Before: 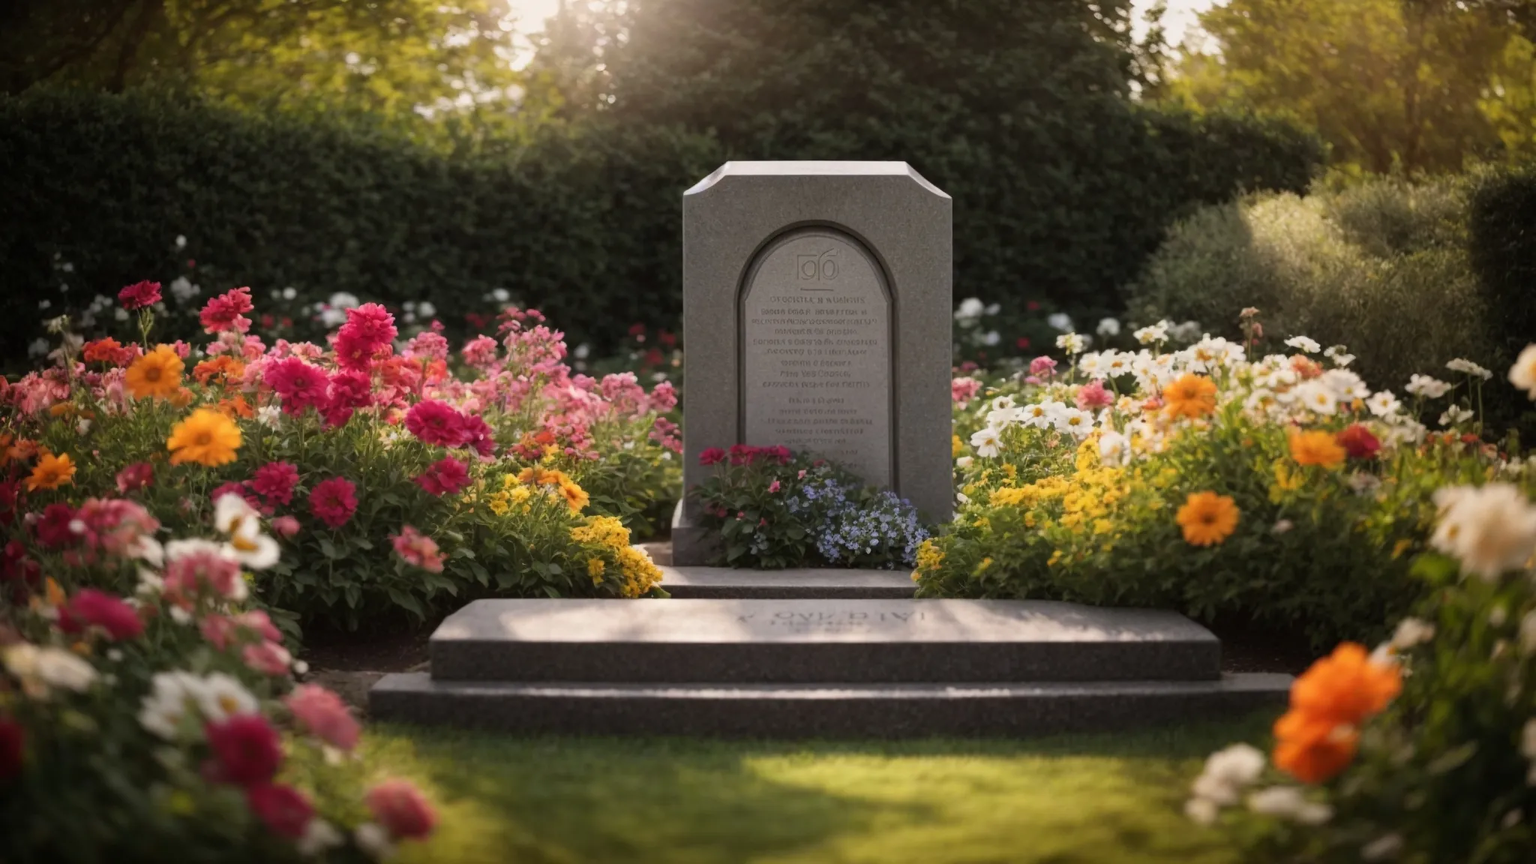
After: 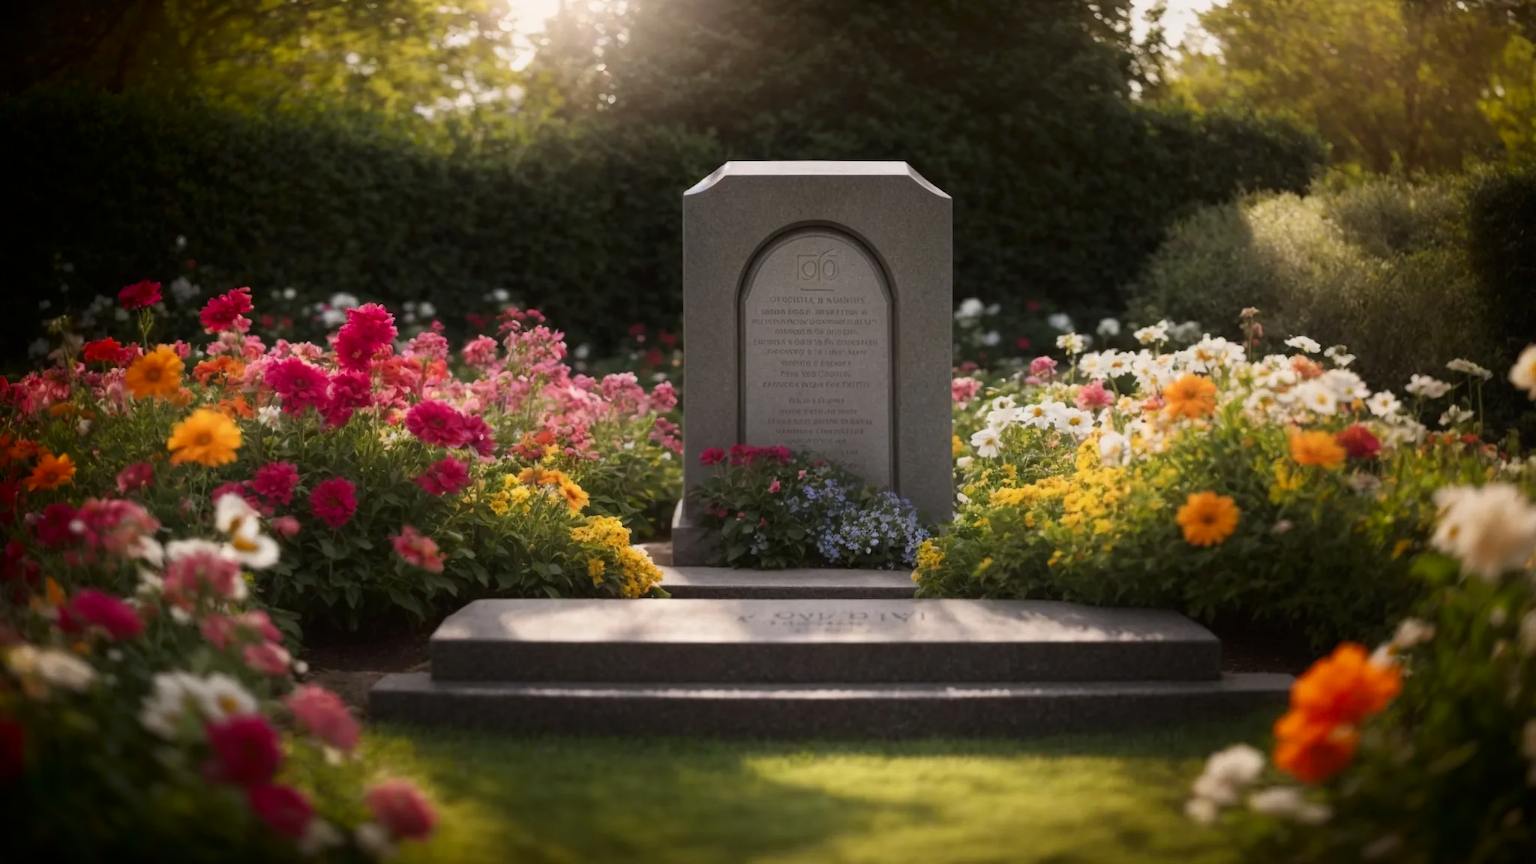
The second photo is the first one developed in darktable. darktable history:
shadows and highlights: shadows -52.47, highlights 84.65, soften with gaussian
